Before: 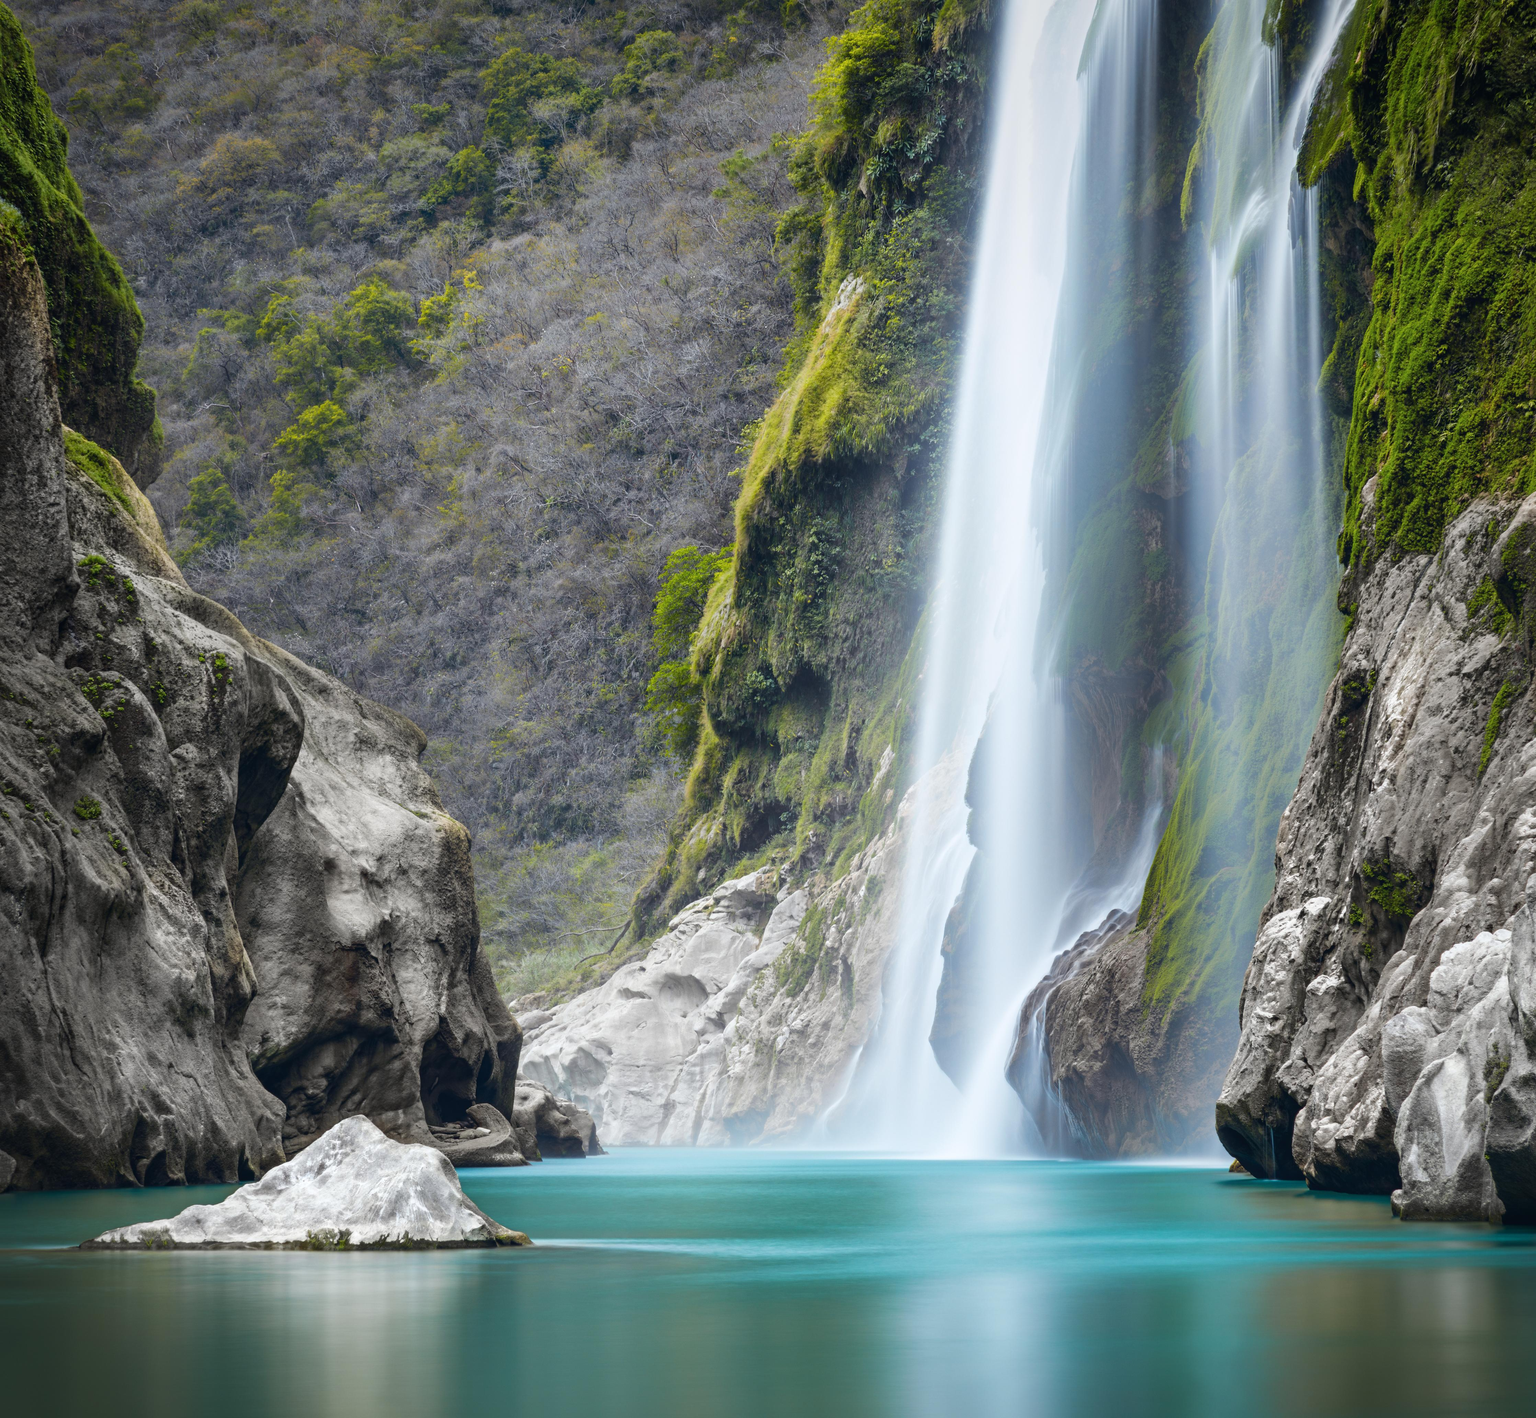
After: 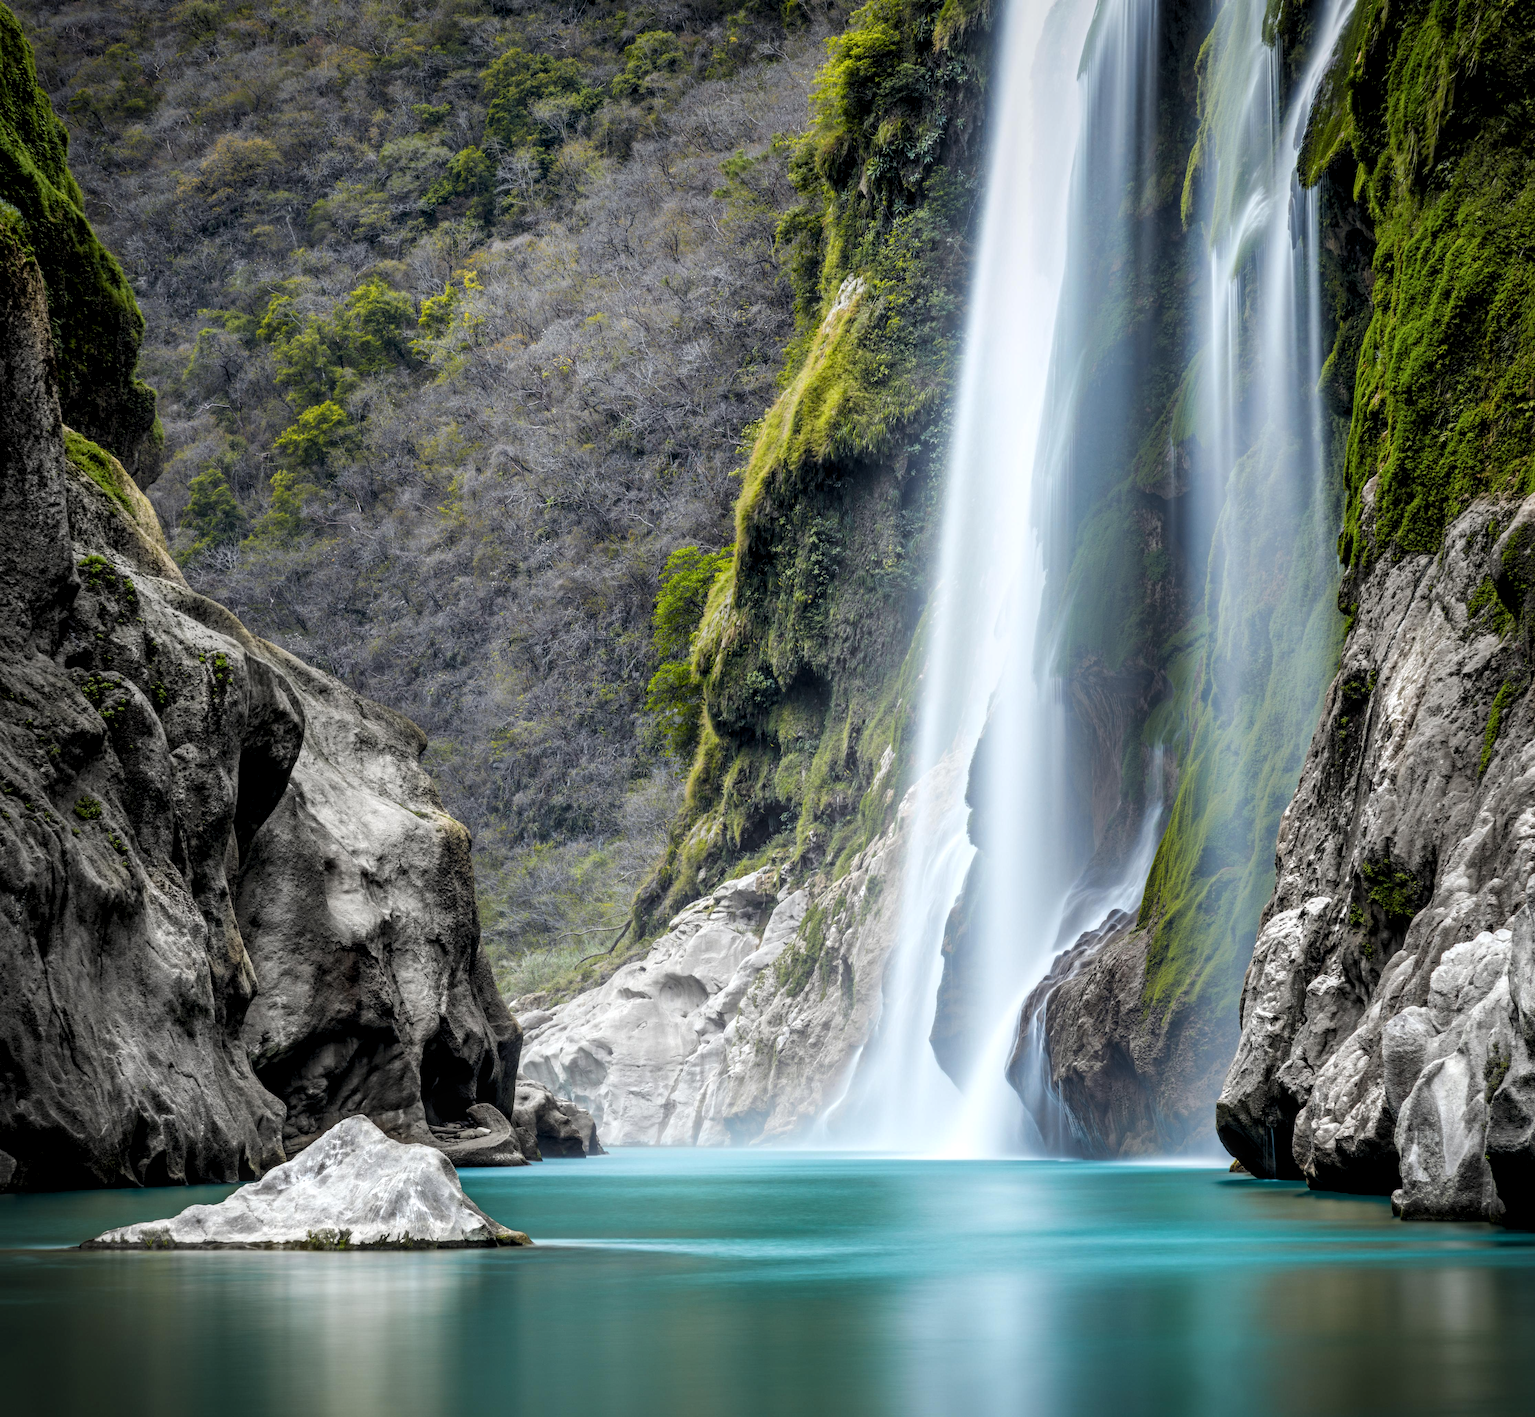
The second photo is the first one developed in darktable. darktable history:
levels: levels [0.062, 0.494, 0.925]
local contrast: on, module defaults
exposure: black level correction 0.006, exposure -0.22 EV, compensate exposure bias true, compensate highlight preservation false
